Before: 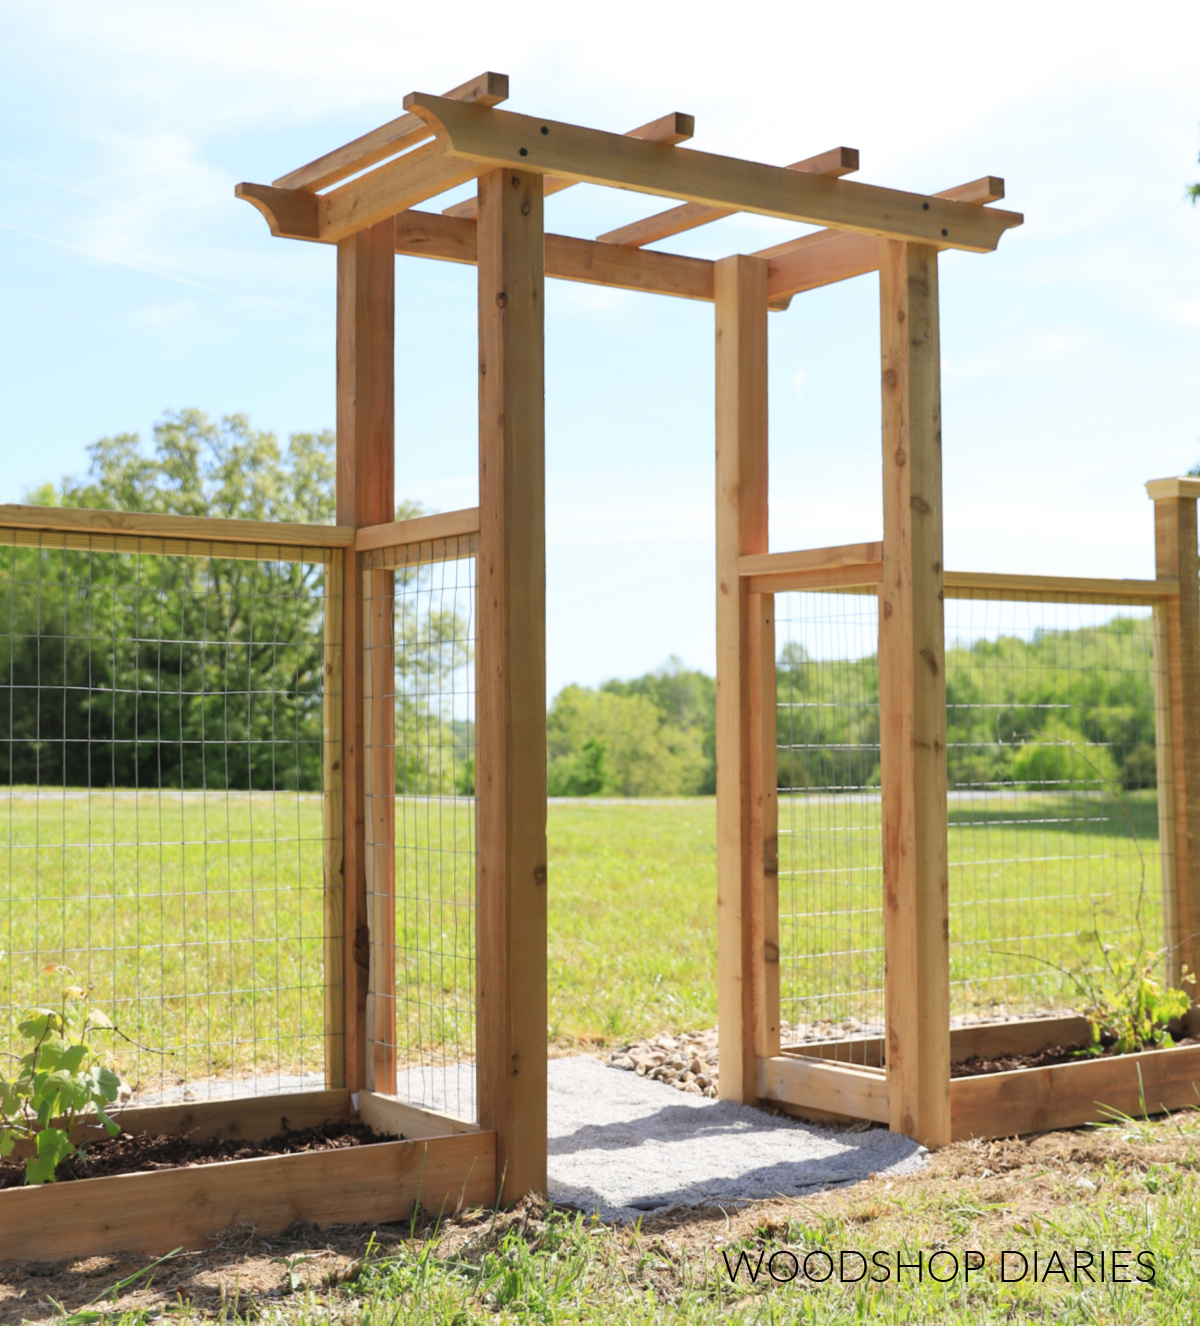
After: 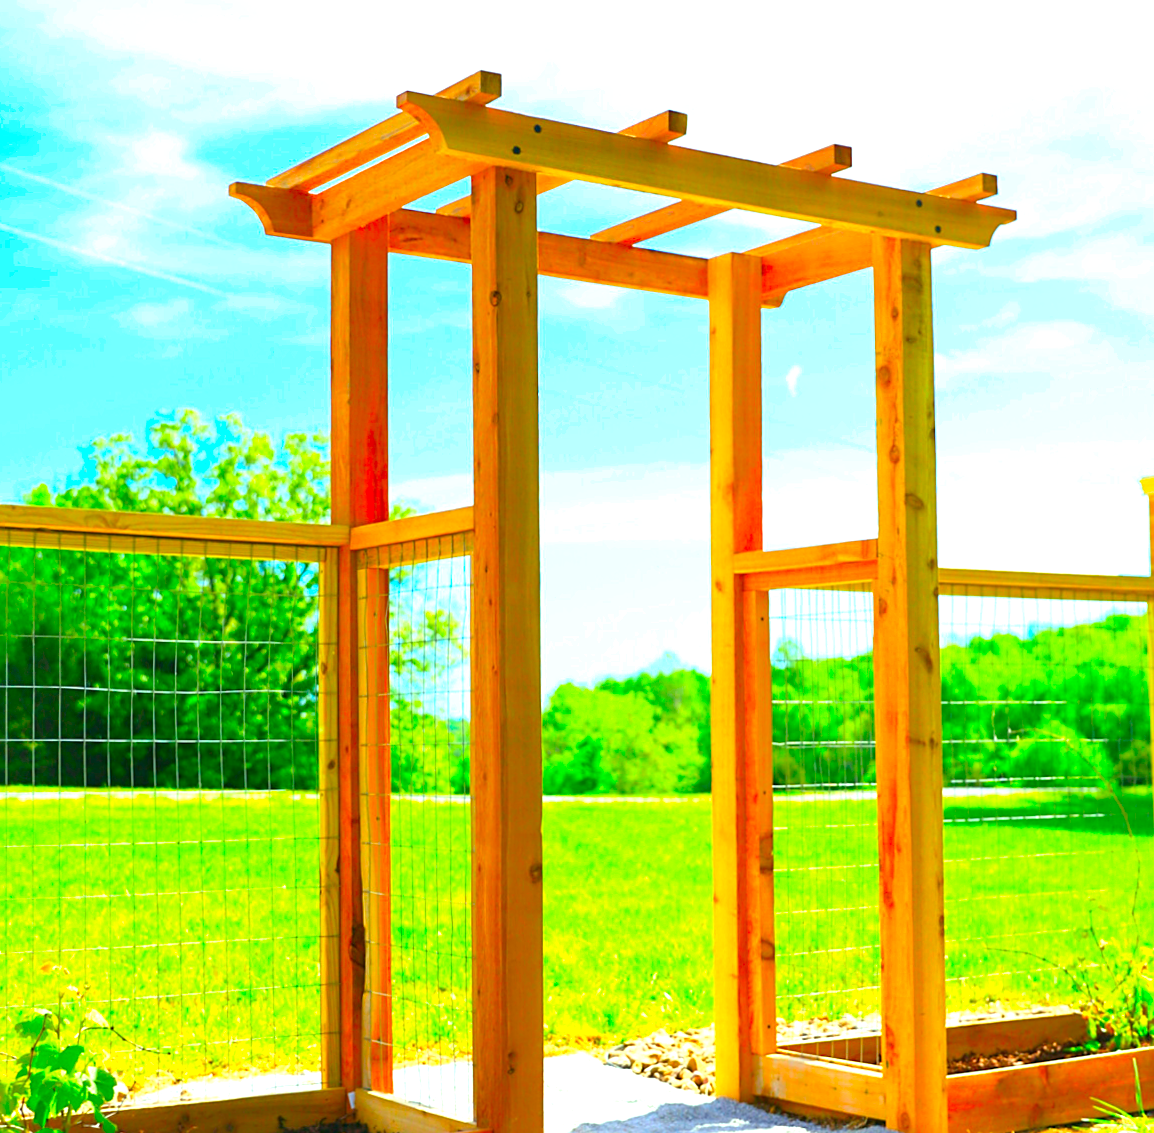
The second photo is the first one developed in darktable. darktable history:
exposure: black level correction 0, exposure 0.9 EV, compensate highlight preservation false
color balance rgb: perceptual saturation grading › global saturation 40%, global vibrance 15%
crop and rotate: angle 0.2°, left 0.275%, right 3.127%, bottom 14.18%
sharpen: on, module defaults
color contrast: green-magenta contrast 1.69, blue-yellow contrast 1.49
color correction: highlights a* -7.33, highlights b* 1.26, shadows a* -3.55, saturation 1.4
